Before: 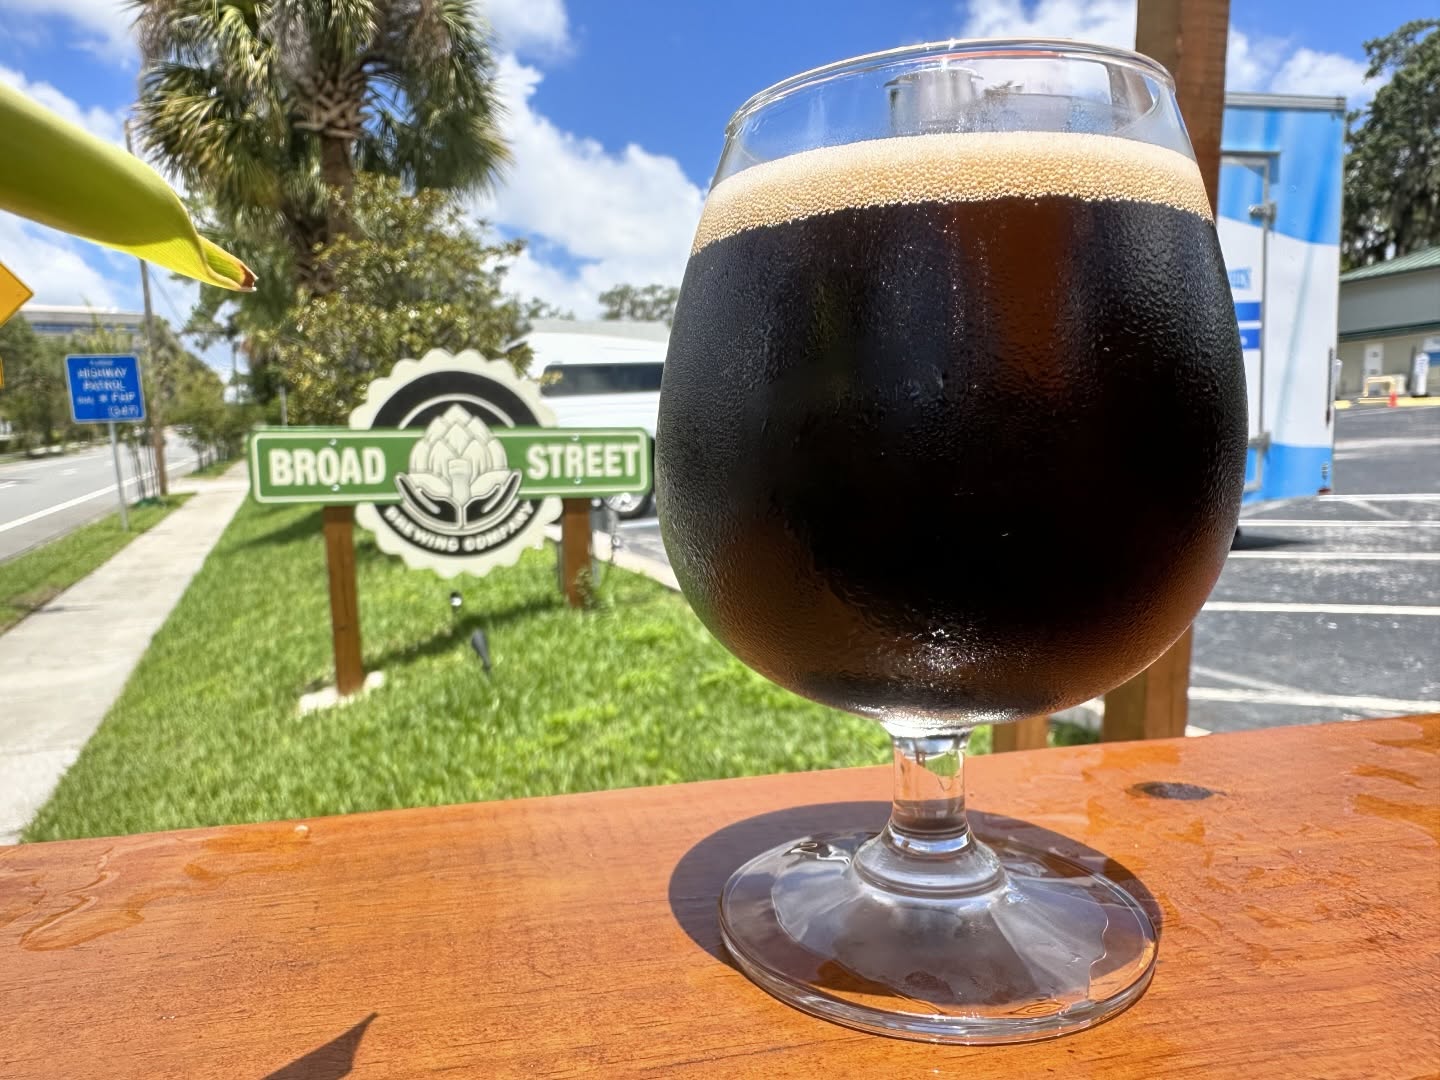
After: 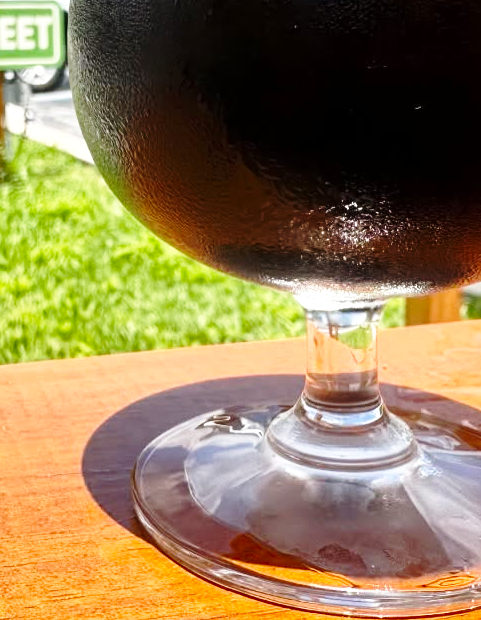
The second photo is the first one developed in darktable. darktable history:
crop: left 40.821%, top 39.544%, right 25.753%, bottom 3.036%
exposure: compensate highlight preservation false
base curve: curves: ch0 [(0, 0) (0.028, 0.03) (0.121, 0.232) (0.46, 0.748) (0.859, 0.968) (1, 1)], preserve colors none
shadows and highlights: shadows 13.63, white point adjustment 1.16, soften with gaussian
